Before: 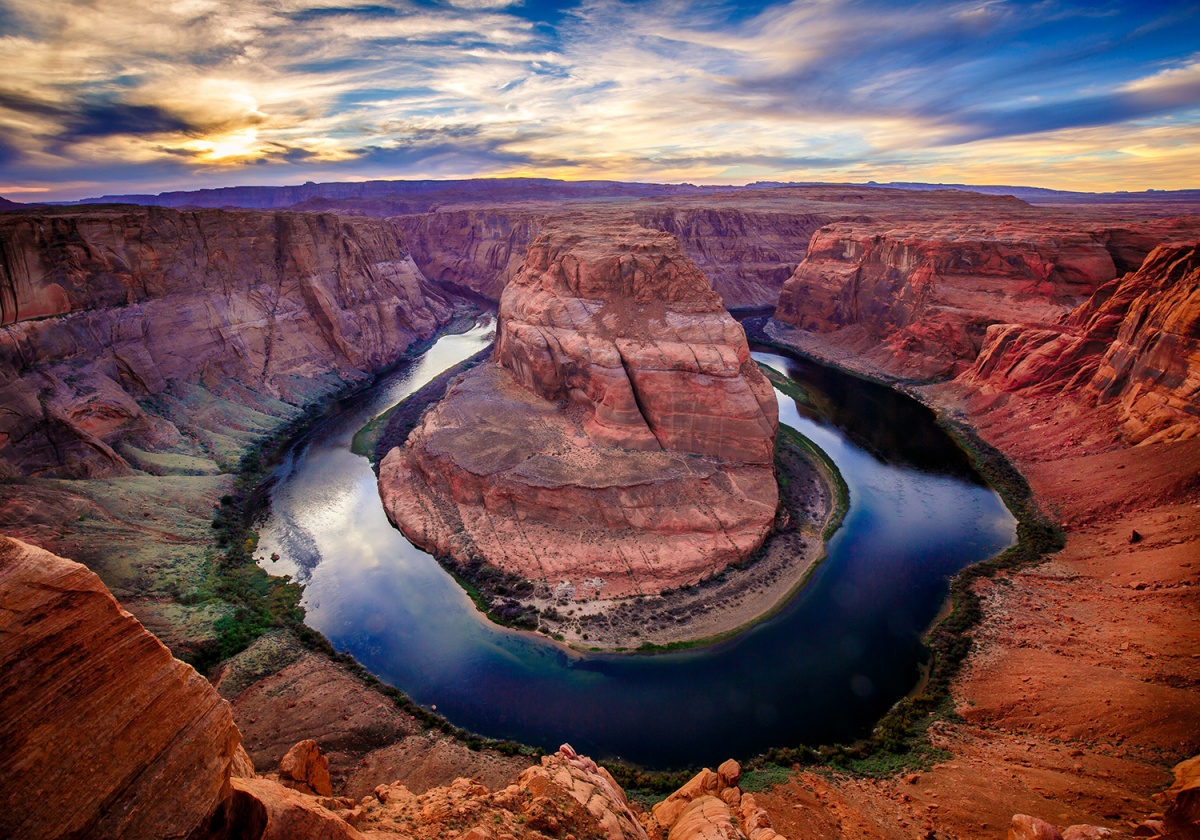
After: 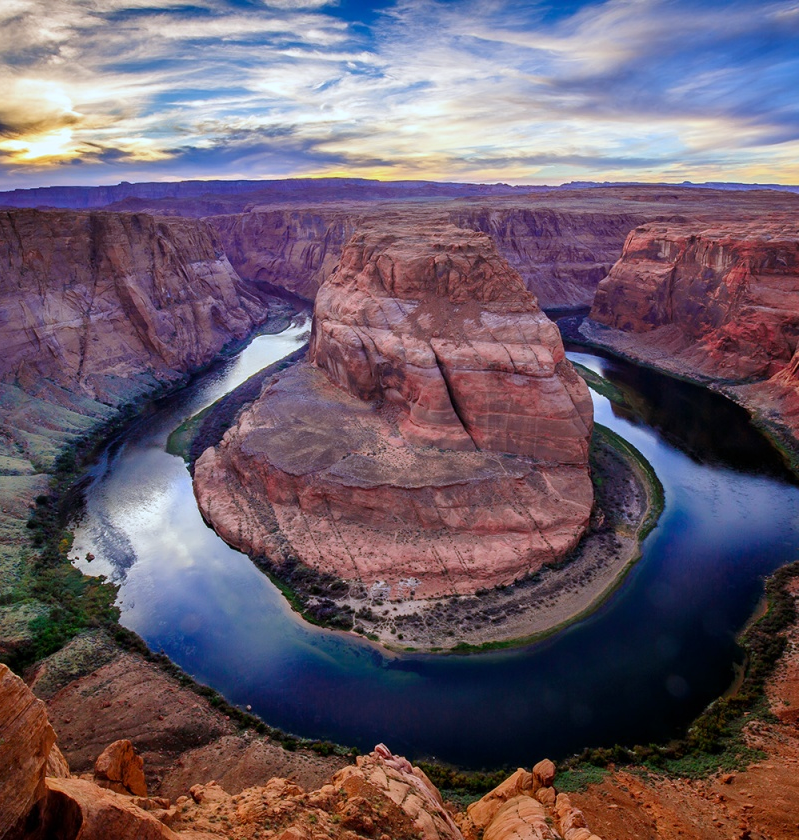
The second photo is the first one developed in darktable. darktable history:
crop: left 15.419%, right 17.914%
tone equalizer: on, module defaults
white balance: red 0.924, blue 1.095
